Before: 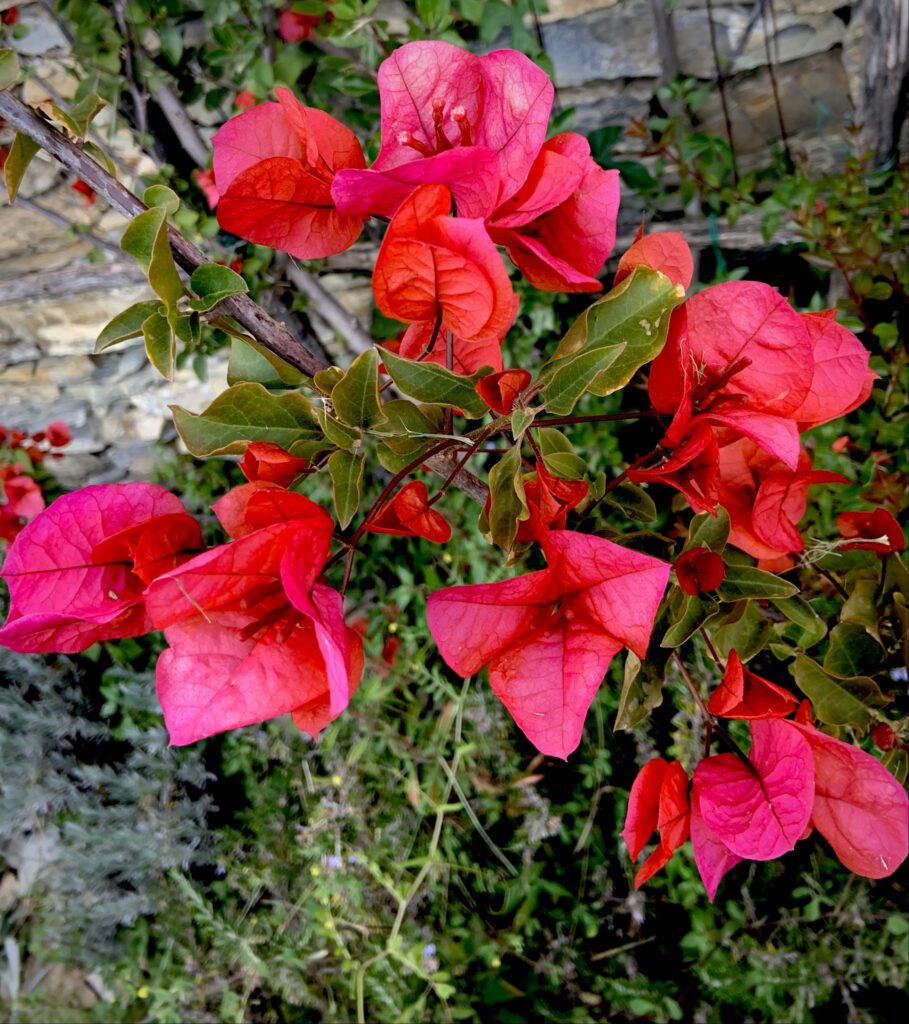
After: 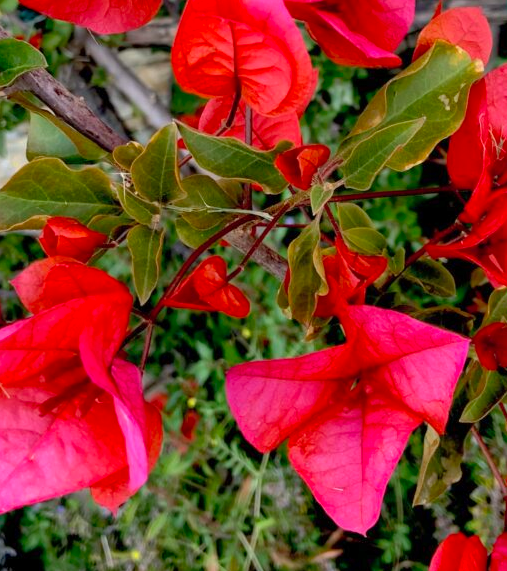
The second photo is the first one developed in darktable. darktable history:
crop and rotate: left 22.13%, top 22.054%, right 22.026%, bottom 22.102%
shadows and highlights: on, module defaults
